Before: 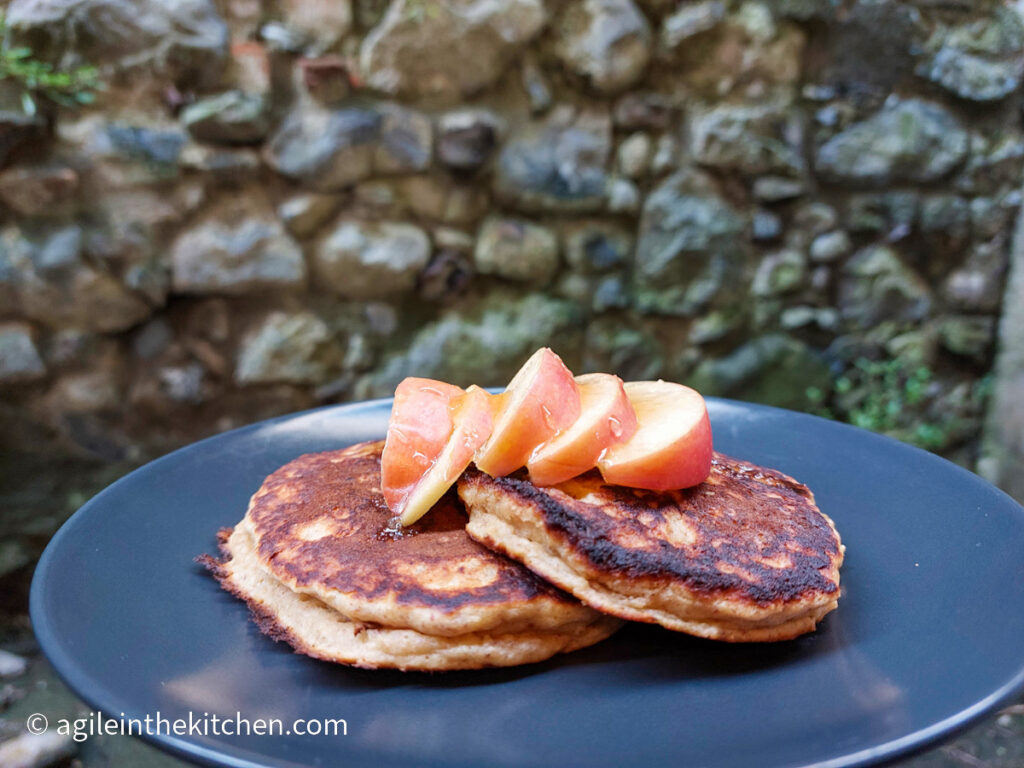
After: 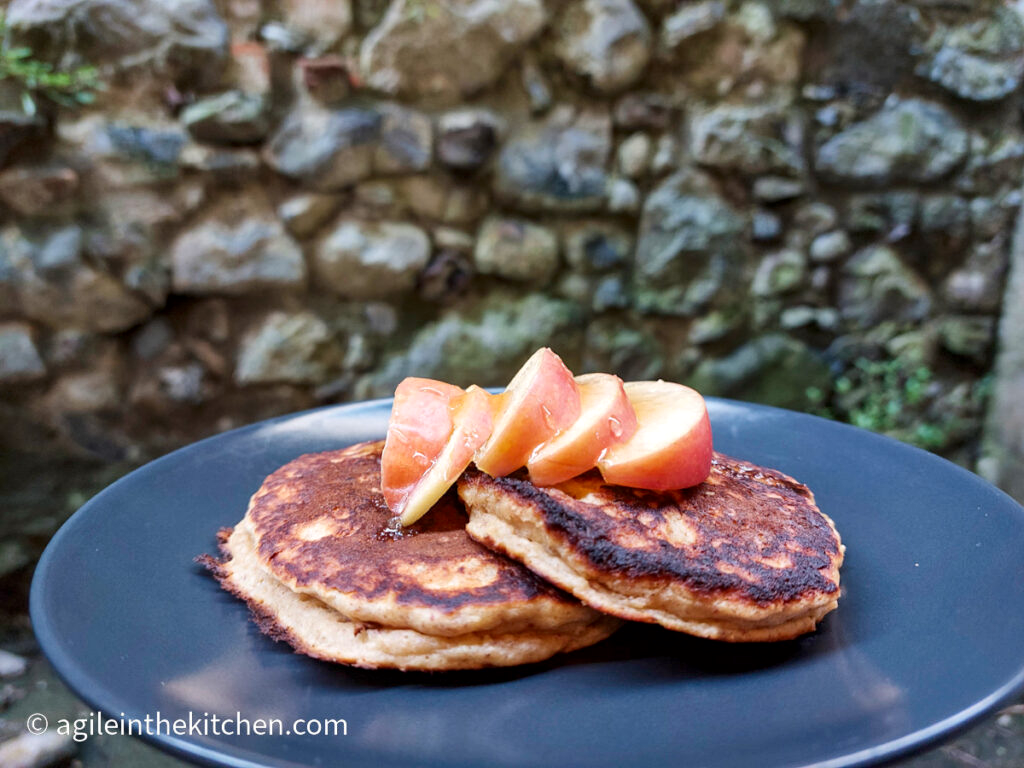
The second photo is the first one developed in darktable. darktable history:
local contrast: mode bilateral grid, contrast 19, coarseness 51, detail 132%, midtone range 0.2
